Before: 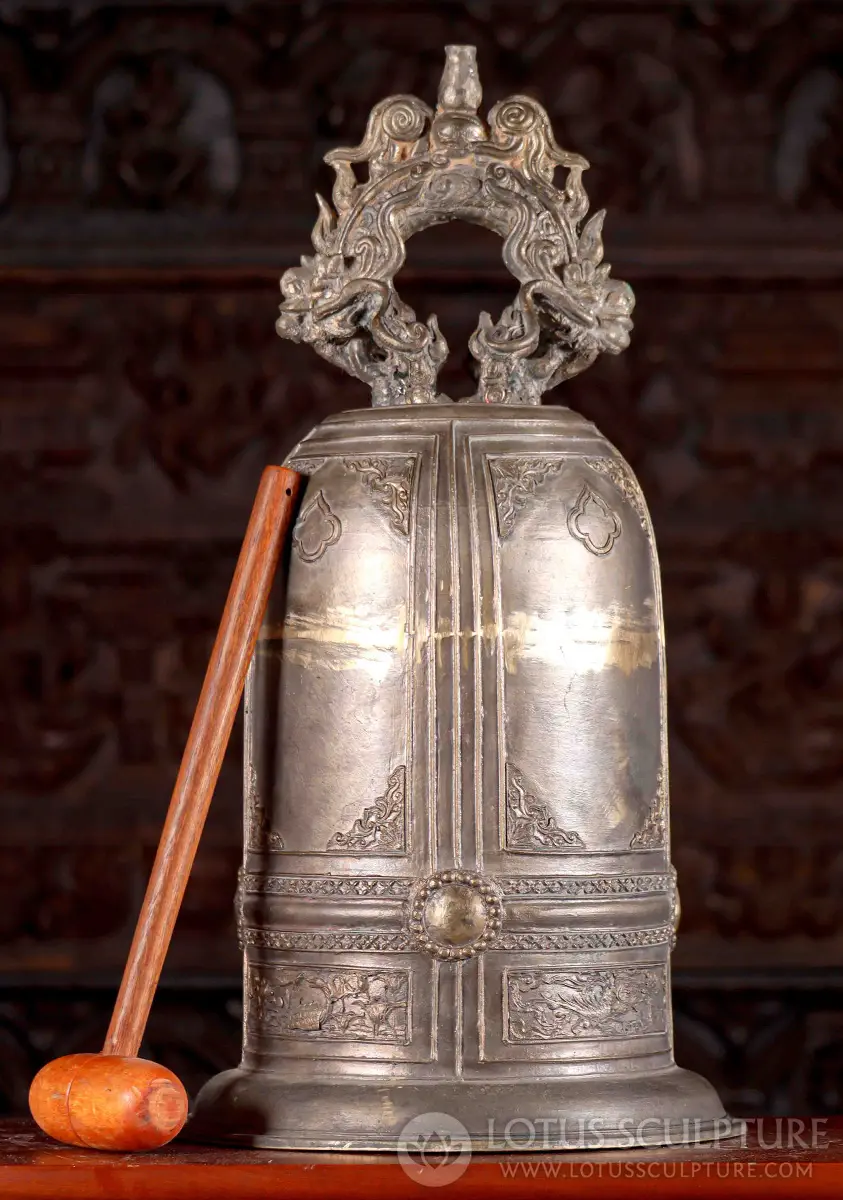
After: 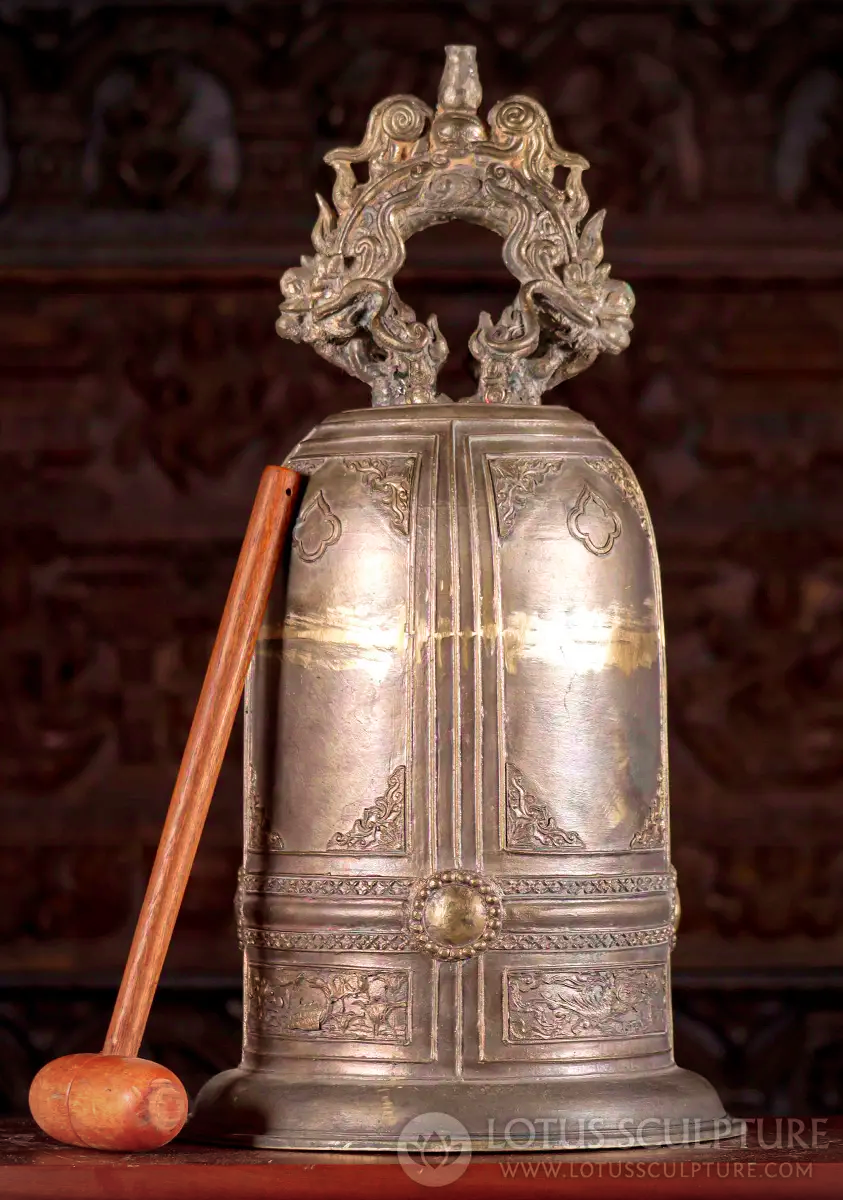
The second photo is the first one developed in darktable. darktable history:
vignetting: fall-off radius 60.92%
velvia: strength 45%
color zones: curves: ch1 [(0.25, 0.5) (0.747, 0.71)]
